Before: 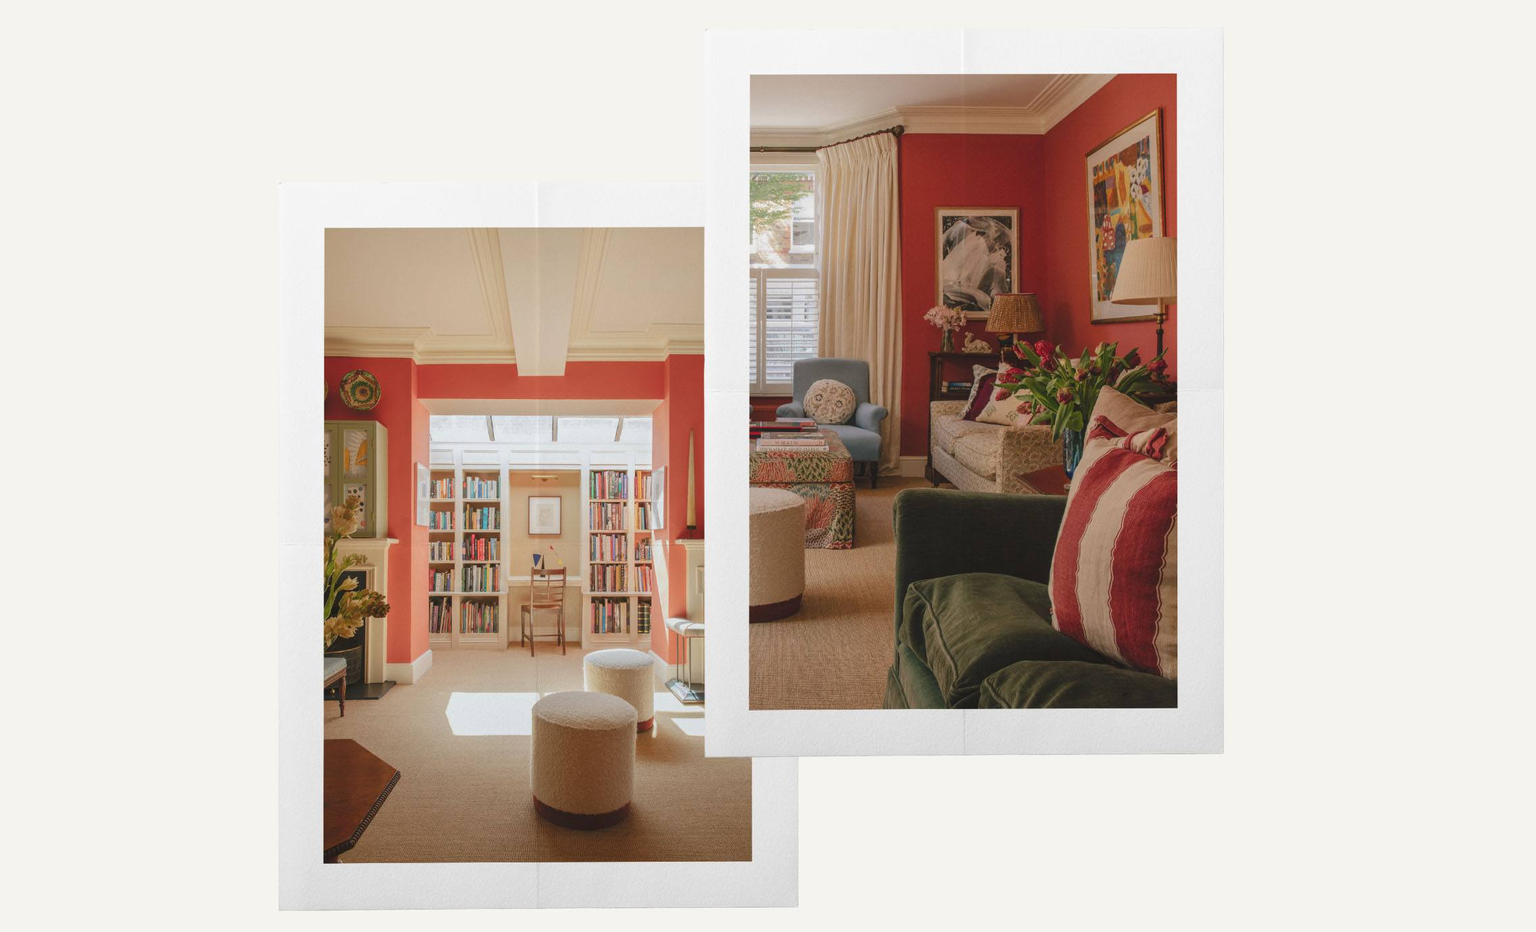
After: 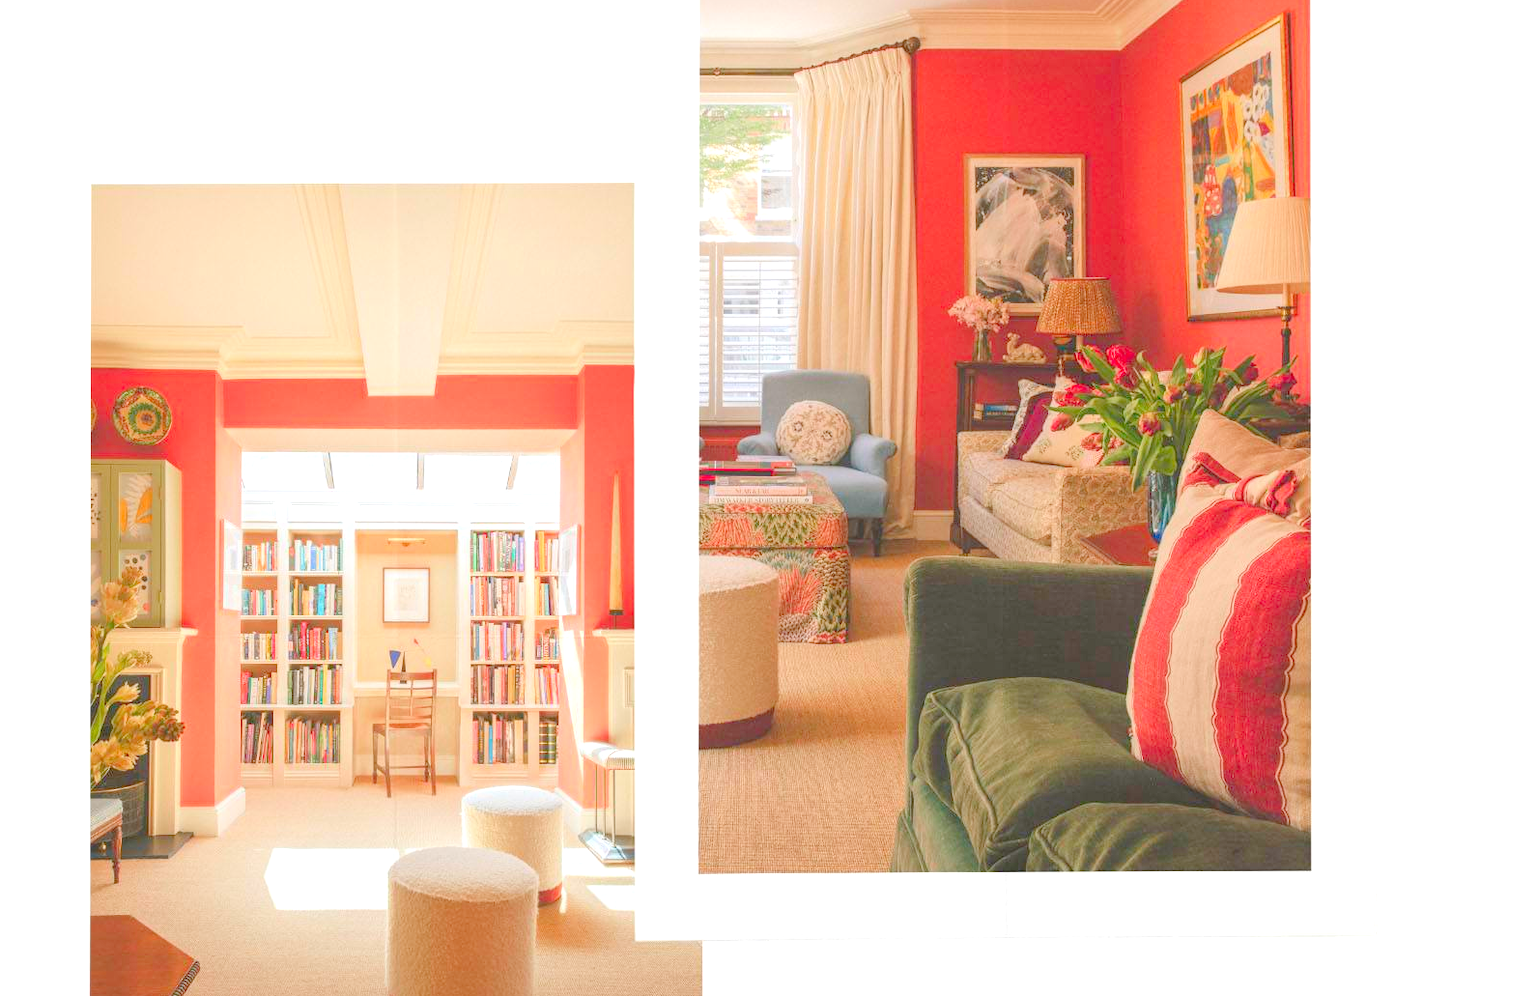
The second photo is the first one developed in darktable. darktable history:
crop and rotate: left 17.046%, top 10.659%, right 12.989%, bottom 14.553%
tone equalizer: on, module defaults
levels: levels [0.008, 0.318, 0.836]
